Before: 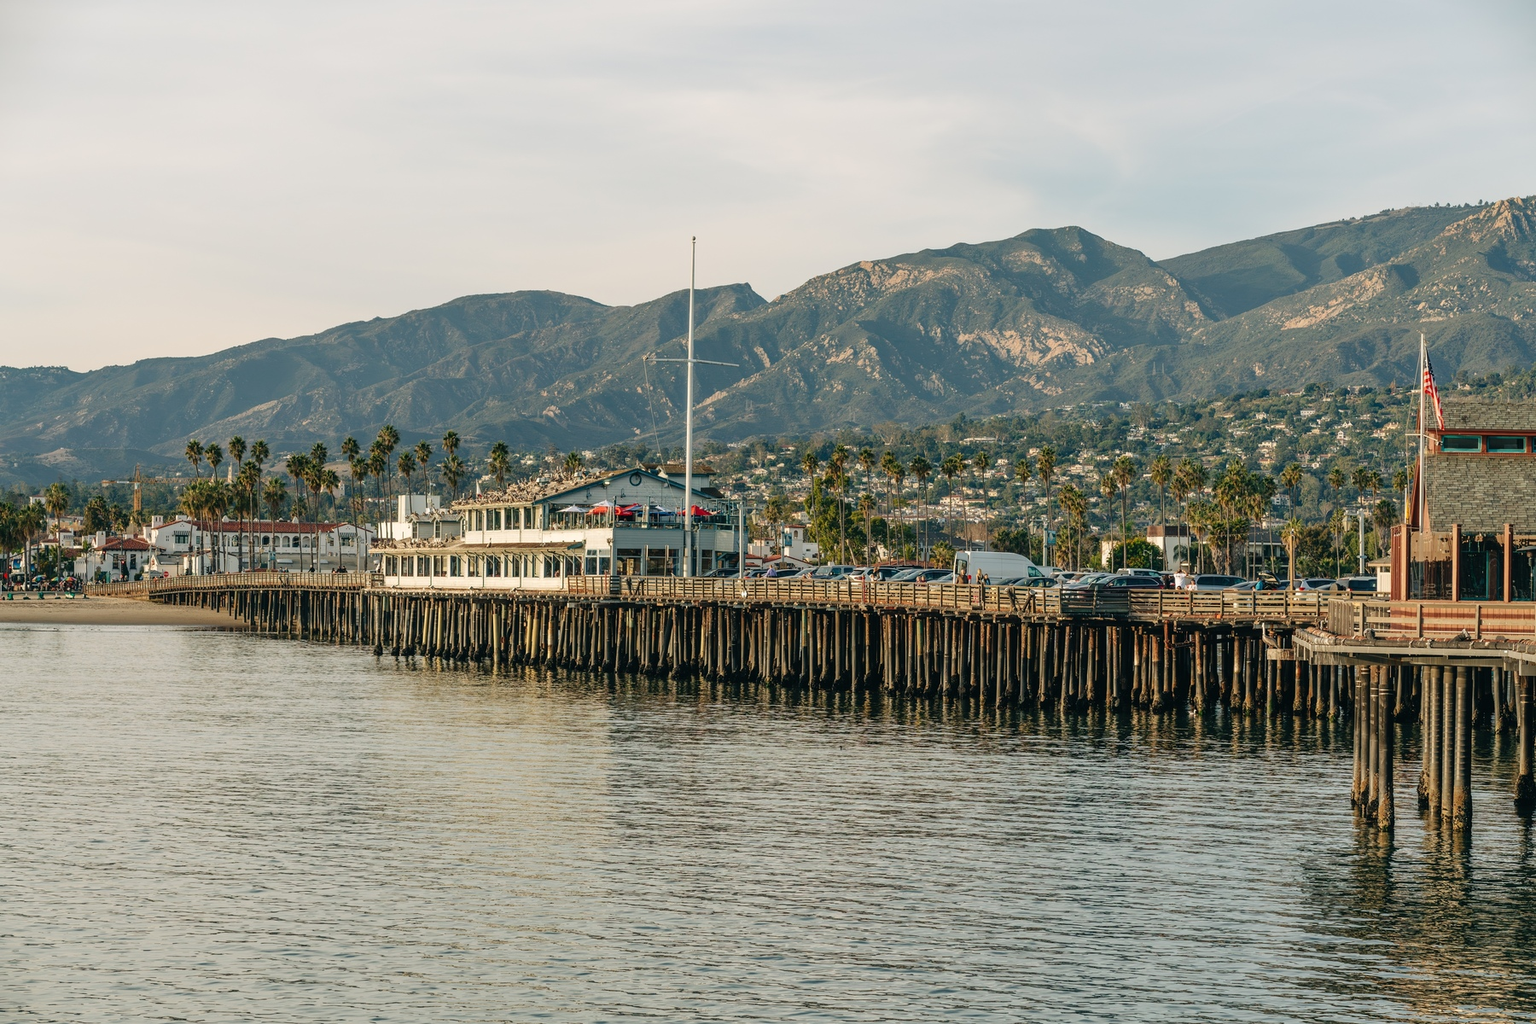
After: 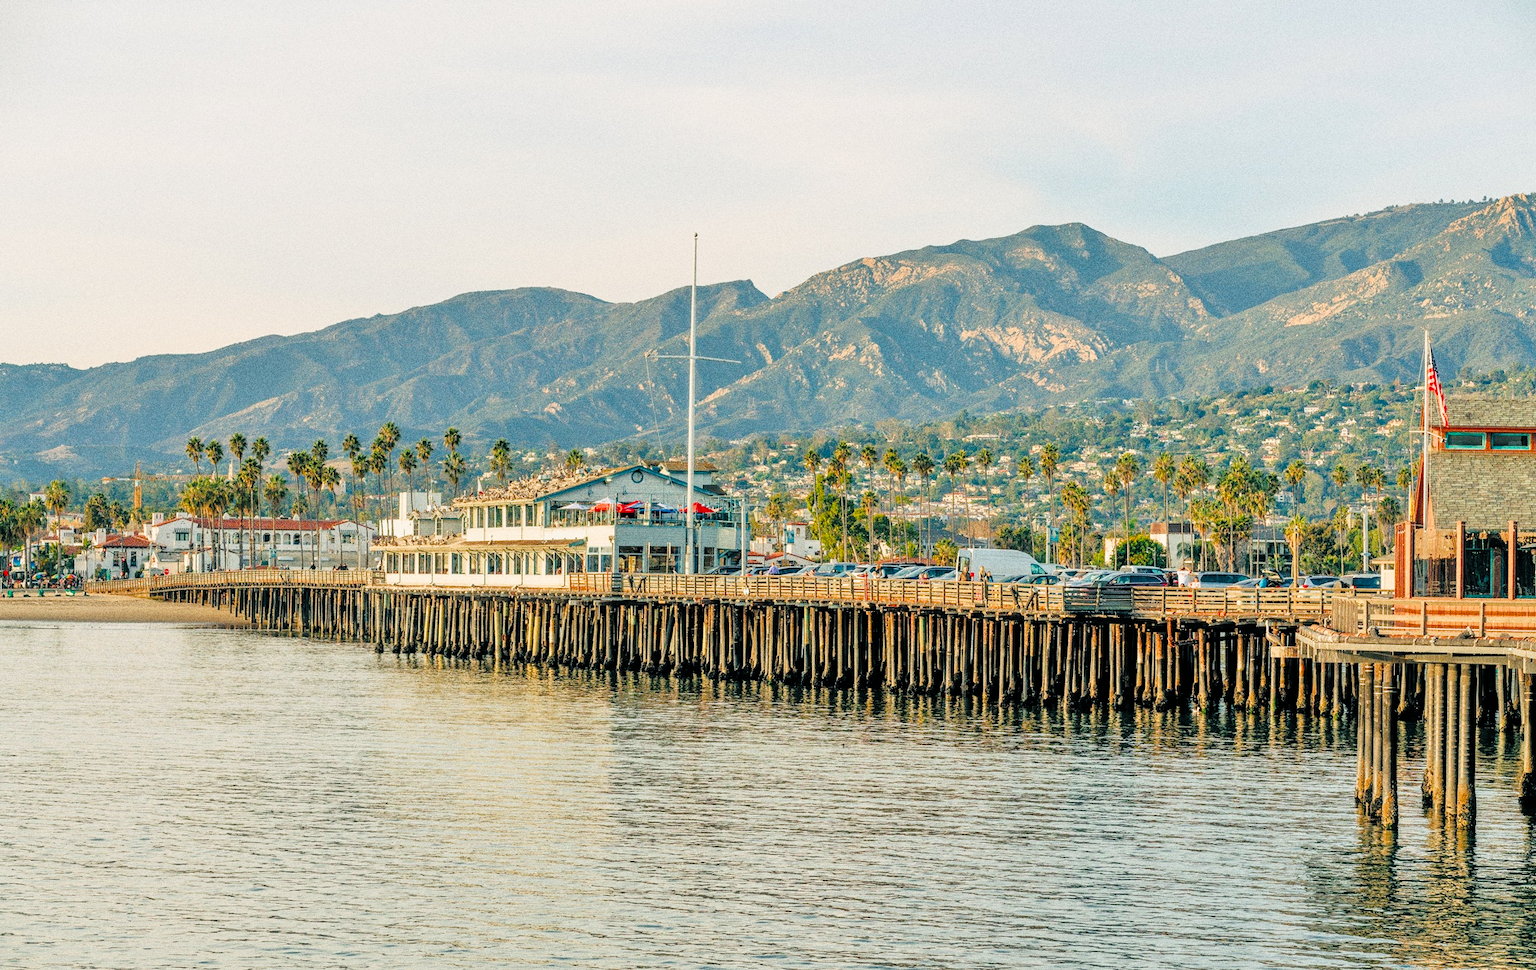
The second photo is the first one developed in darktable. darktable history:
crop: top 0.448%, right 0.264%, bottom 5.045%
filmic rgb: black relative exposure -7.75 EV, white relative exposure 4.4 EV, threshold 3 EV, target black luminance 0%, hardness 3.76, latitude 50.51%, contrast 1.074, highlights saturation mix 10%, shadows ↔ highlights balance -0.22%, color science v4 (2020), enable highlight reconstruction true
exposure: black level correction 0, exposure 0.7 EV, compensate exposure bias true, compensate highlight preservation false
grain: coarseness 0.09 ISO, strength 40%
tone equalizer: -7 EV 0.15 EV, -6 EV 0.6 EV, -5 EV 1.15 EV, -4 EV 1.33 EV, -3 EV 1.15 EV, -2 EV 0.6 EV, -1 EV 0.15 EV, mask exposure compensation -0.5 EV
